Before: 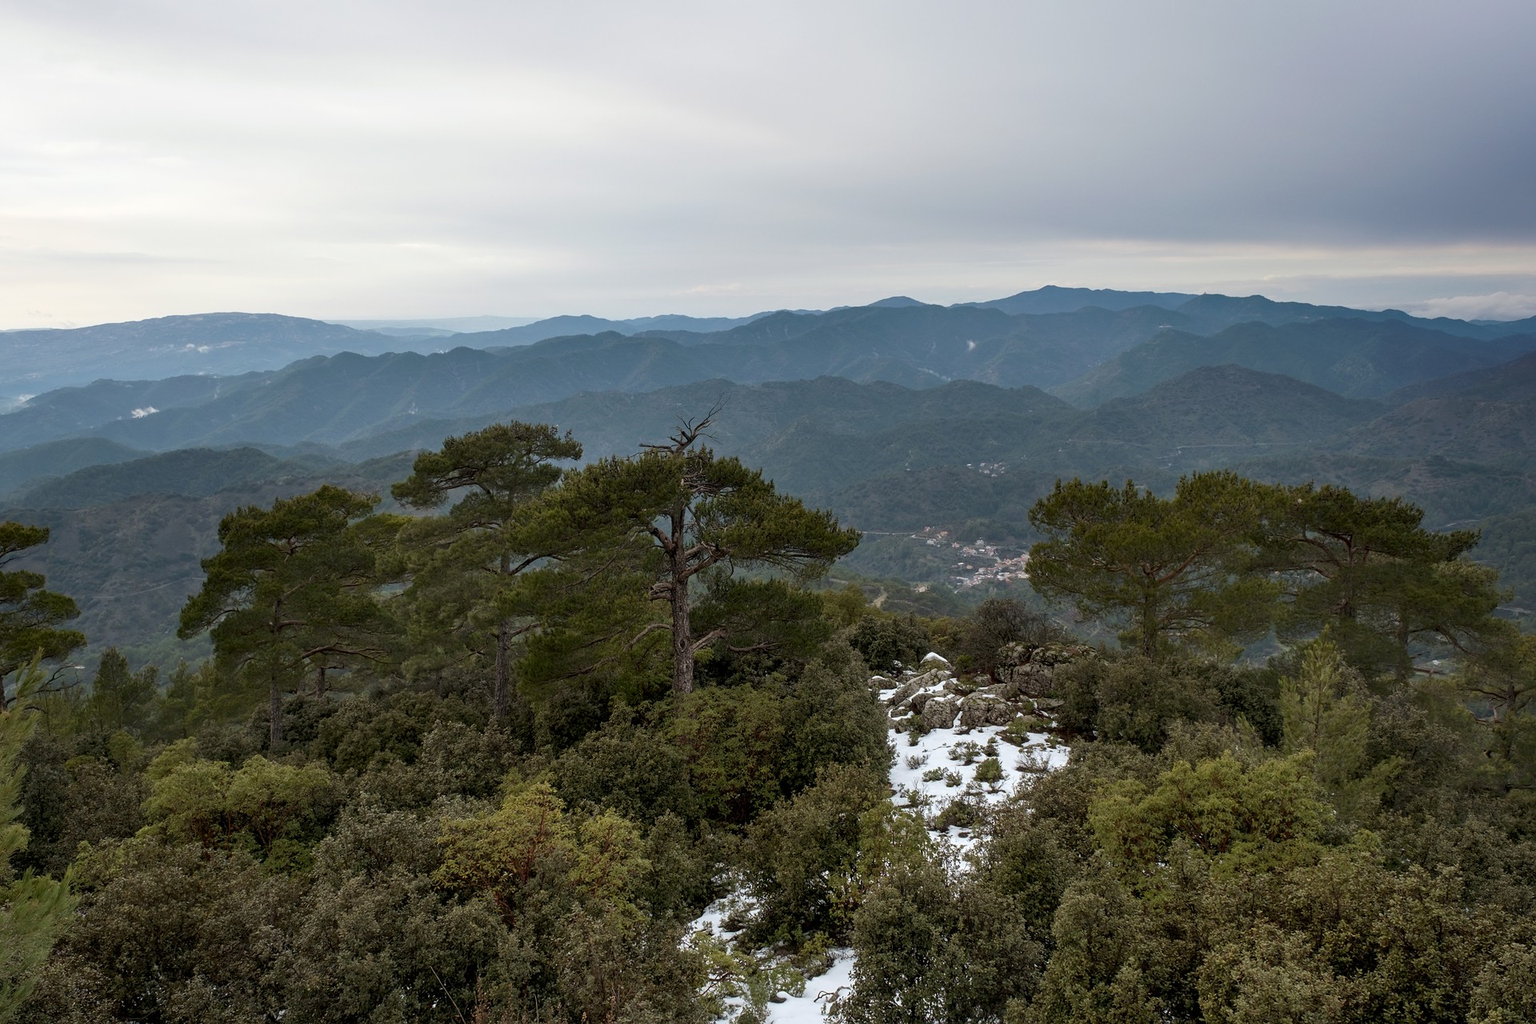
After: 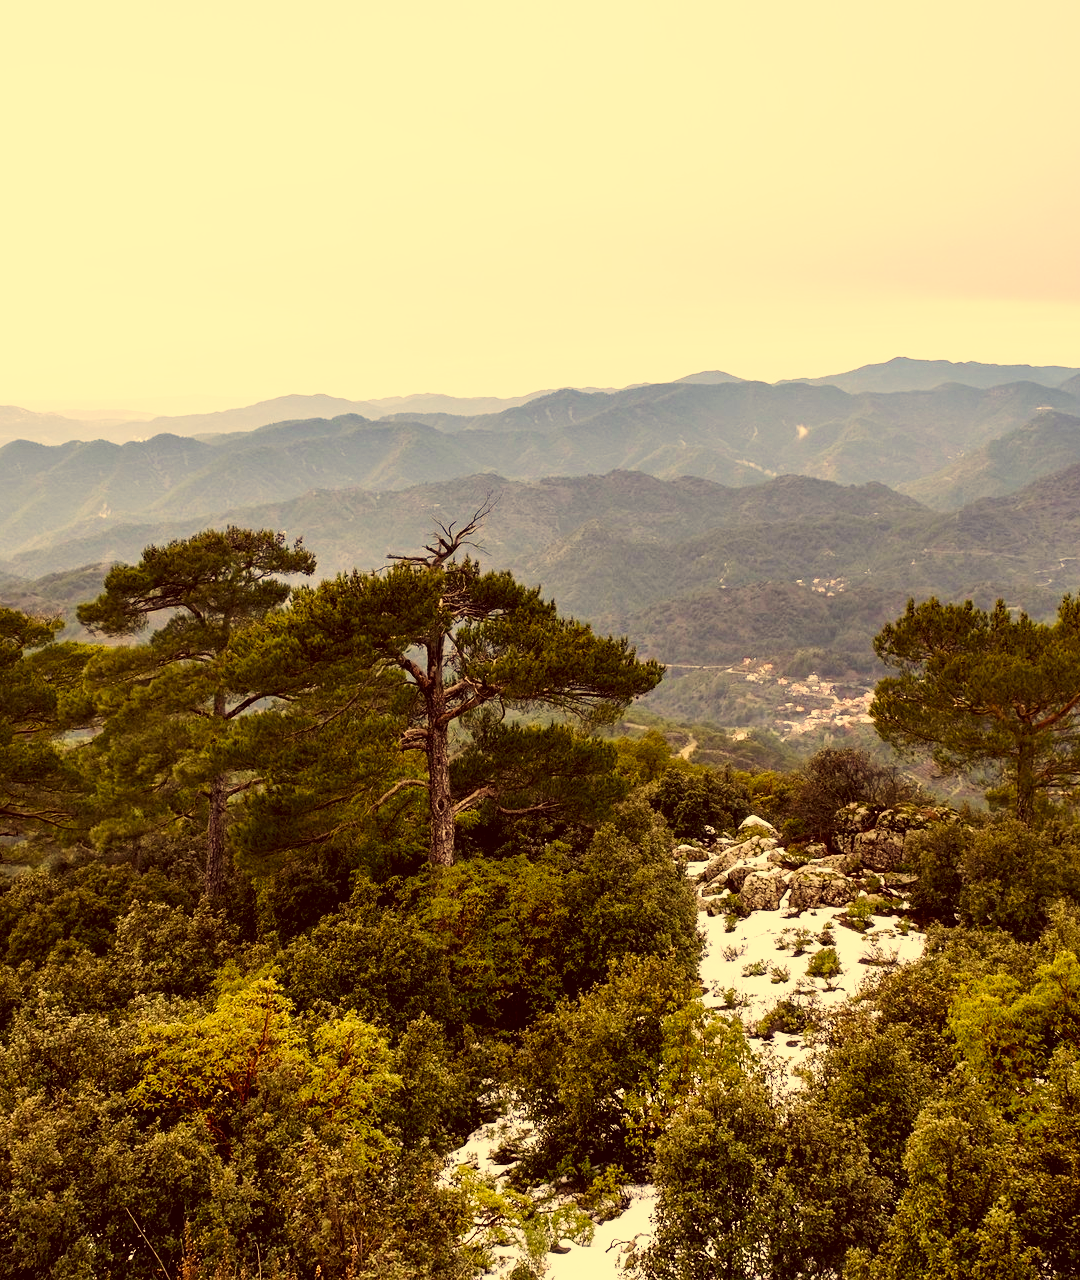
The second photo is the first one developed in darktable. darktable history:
color correction: highlights a* 10.12, highlights b* 39.04, shadows a* 14.62, shadows b* 3.37
levels: levels [0, 0.498, 1]
base curve: curves: ch0 [(0, 0) (0.007, 0.004) (0.027, 0.03) (0.046, 0.07) (0.207, 0.54) (0.442, 0.872) (0.673, 0.972) (1, 1)], preserve colors none
crop: left 21.496%, right 22.254%
